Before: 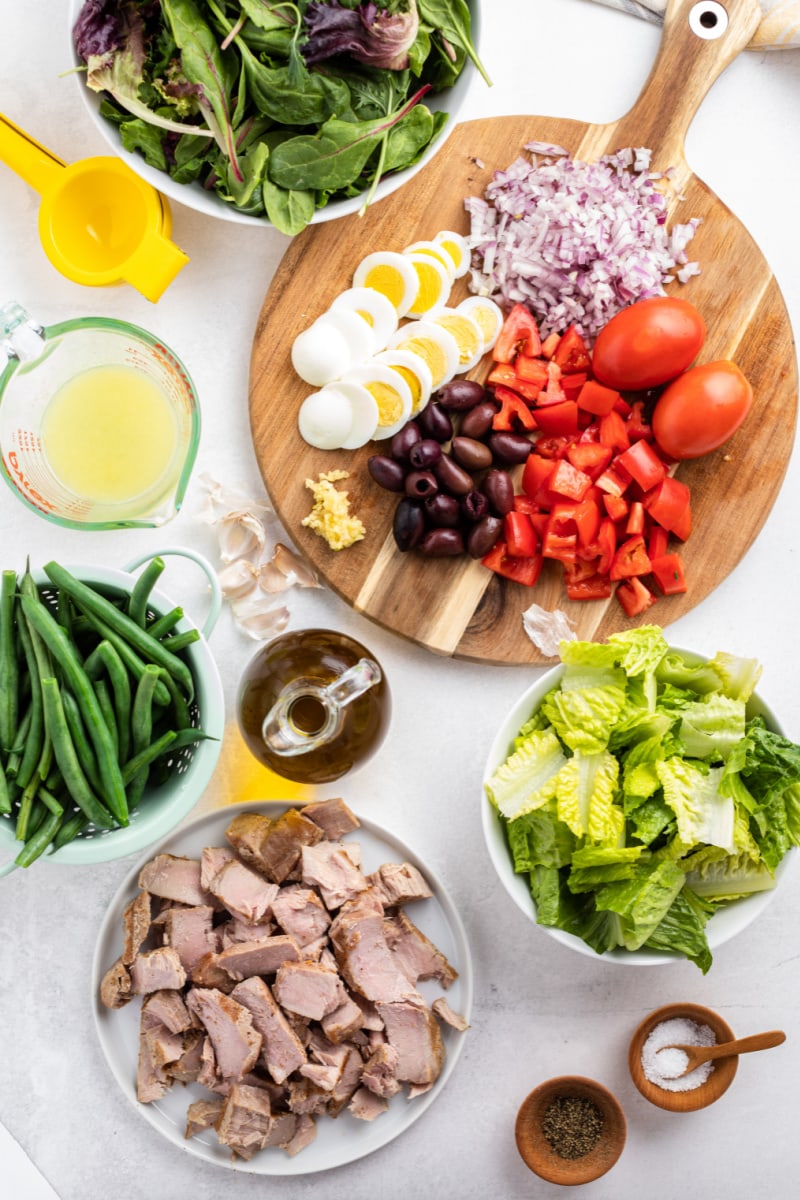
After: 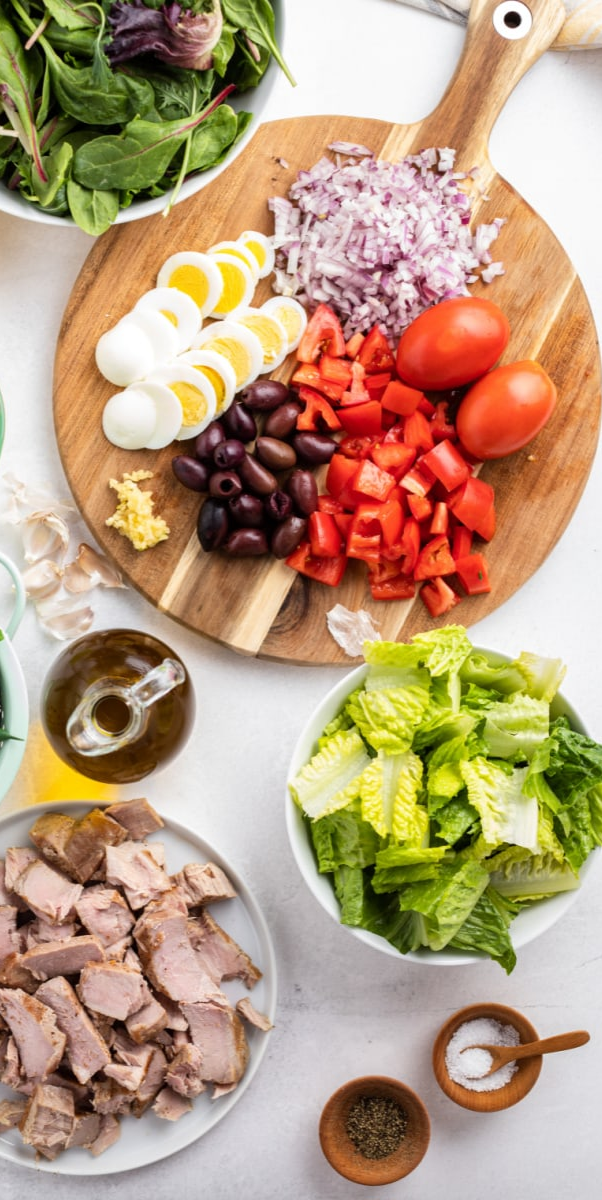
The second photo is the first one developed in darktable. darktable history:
crop and rotate: left 24.709%
